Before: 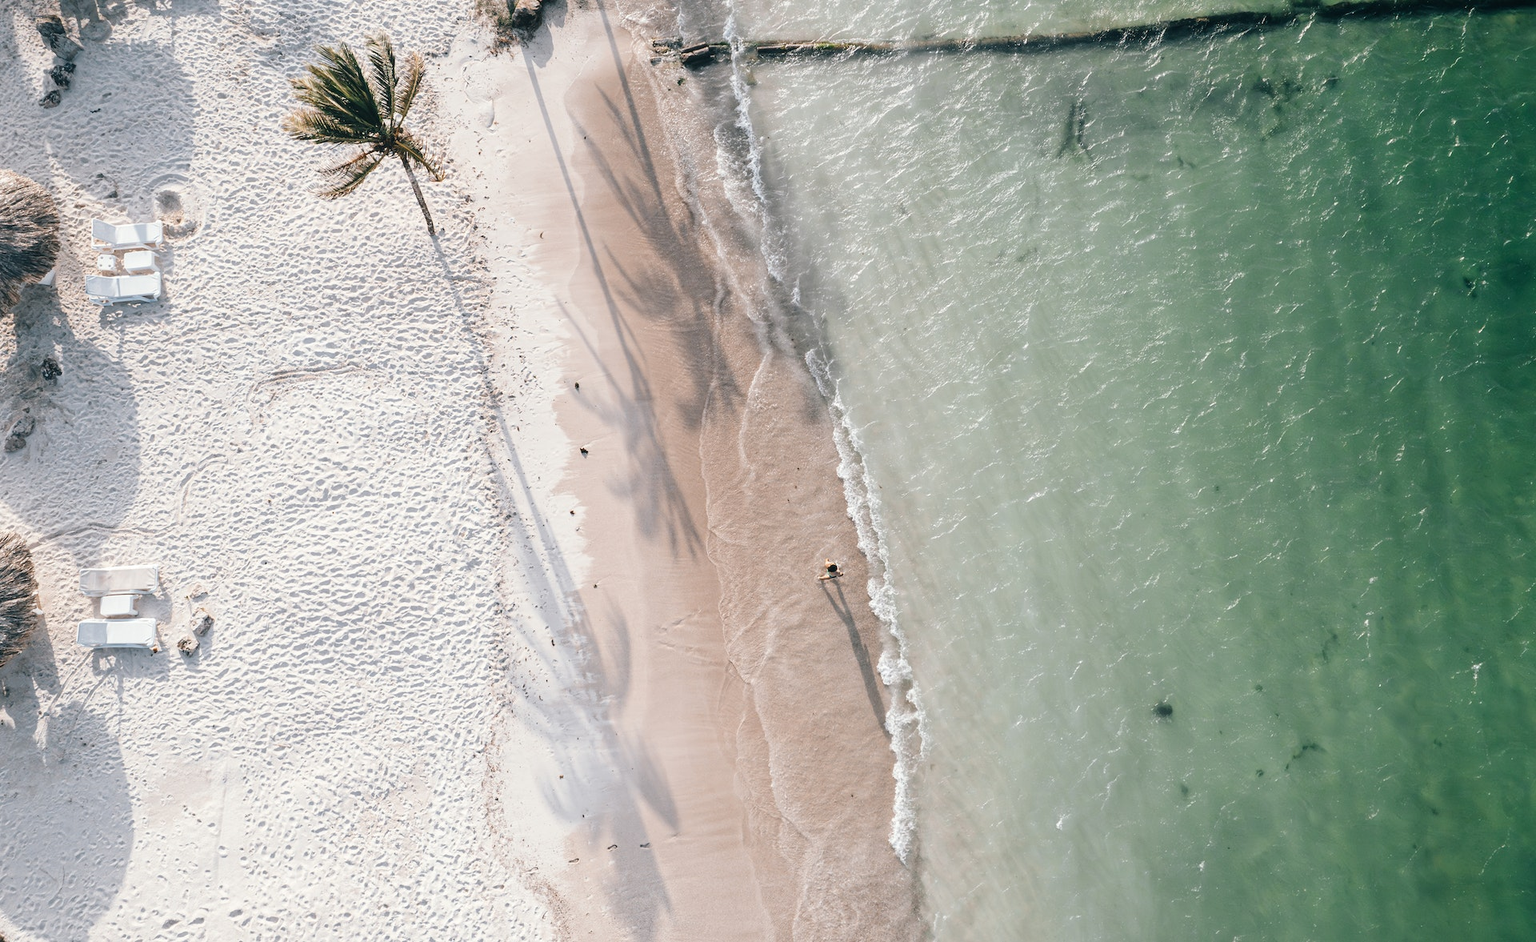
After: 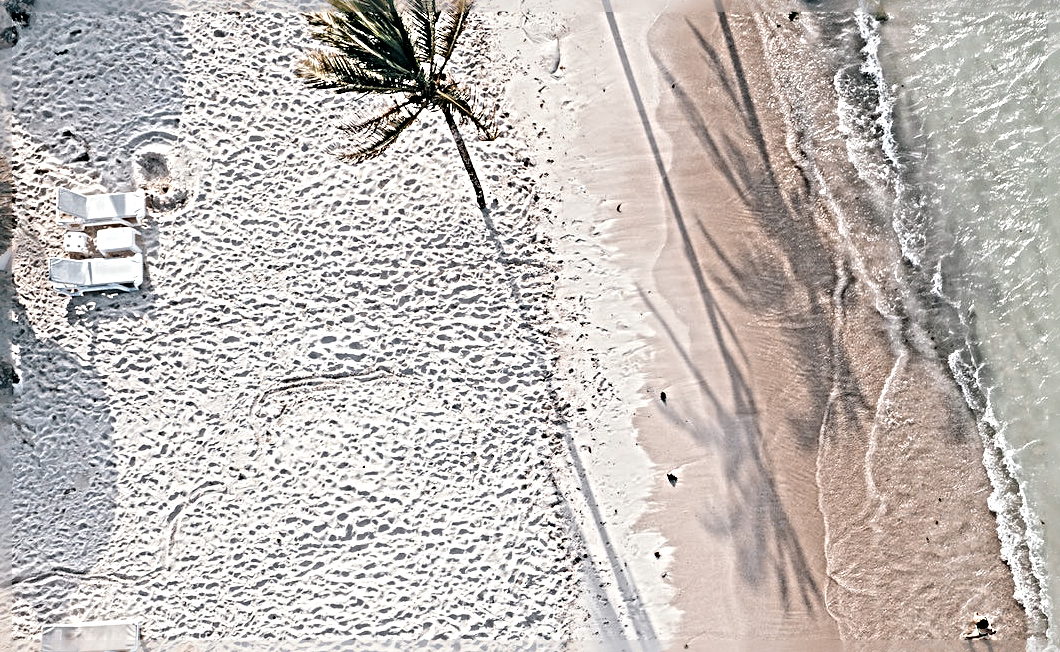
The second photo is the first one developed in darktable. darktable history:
sharpen: radius 6.292, amount 1.789, threshold 0.019
crop and rotate: left 3.068%, top 7.414%, right 41.672%, bottom 37.162%
